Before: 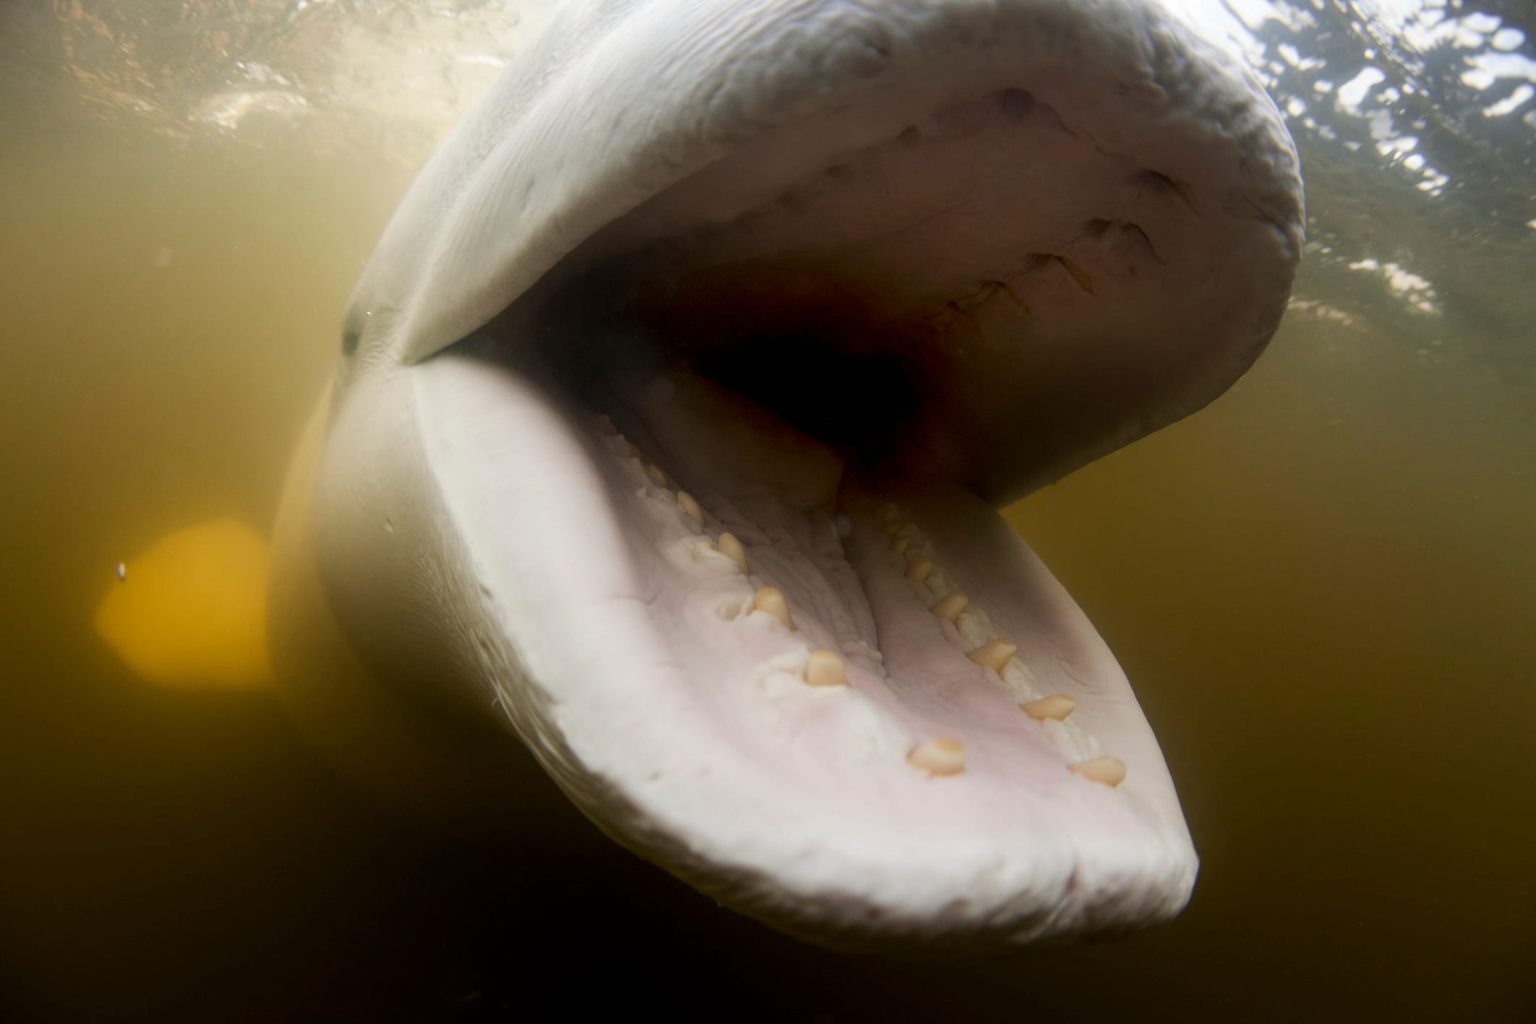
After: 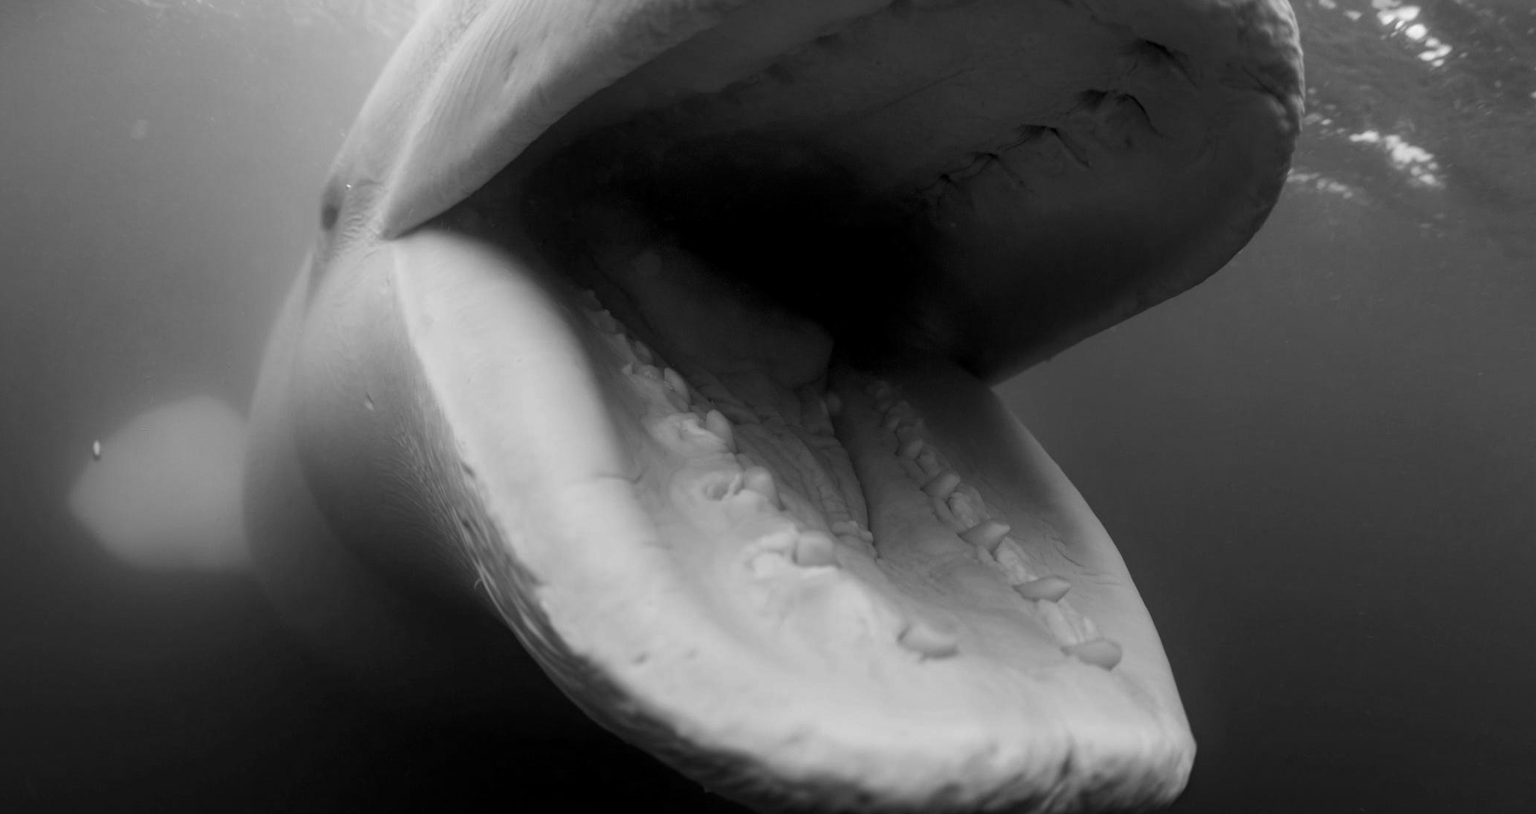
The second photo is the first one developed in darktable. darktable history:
monochrome: a 32, b 64, size 2.3
local contrast: mode bilateral grid, contrast 20, coarseness 50, detail 120%, midtone range 0.2
white balance: red 0.766, blue 1.537
haze removal: strength 0.29, distance 0.25, compatibility mode true, adaptive false
crop and rotate: left 1.814%, top 12.818%, right 0.25%, bottom 9.225%
color balance: output saturation 110%
